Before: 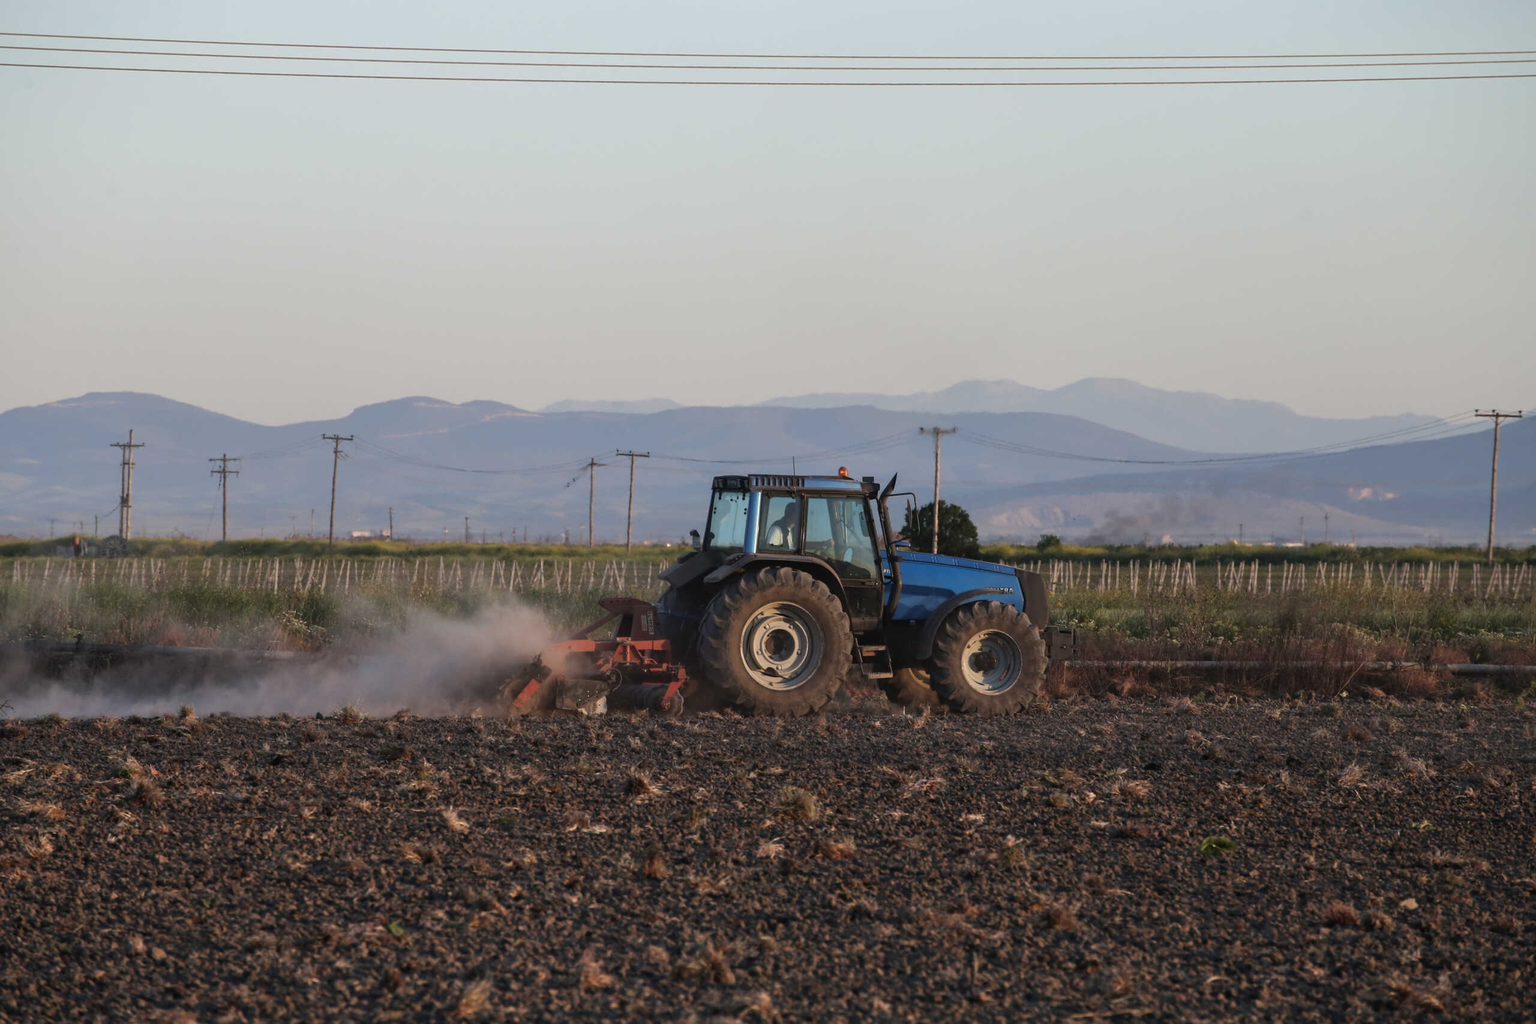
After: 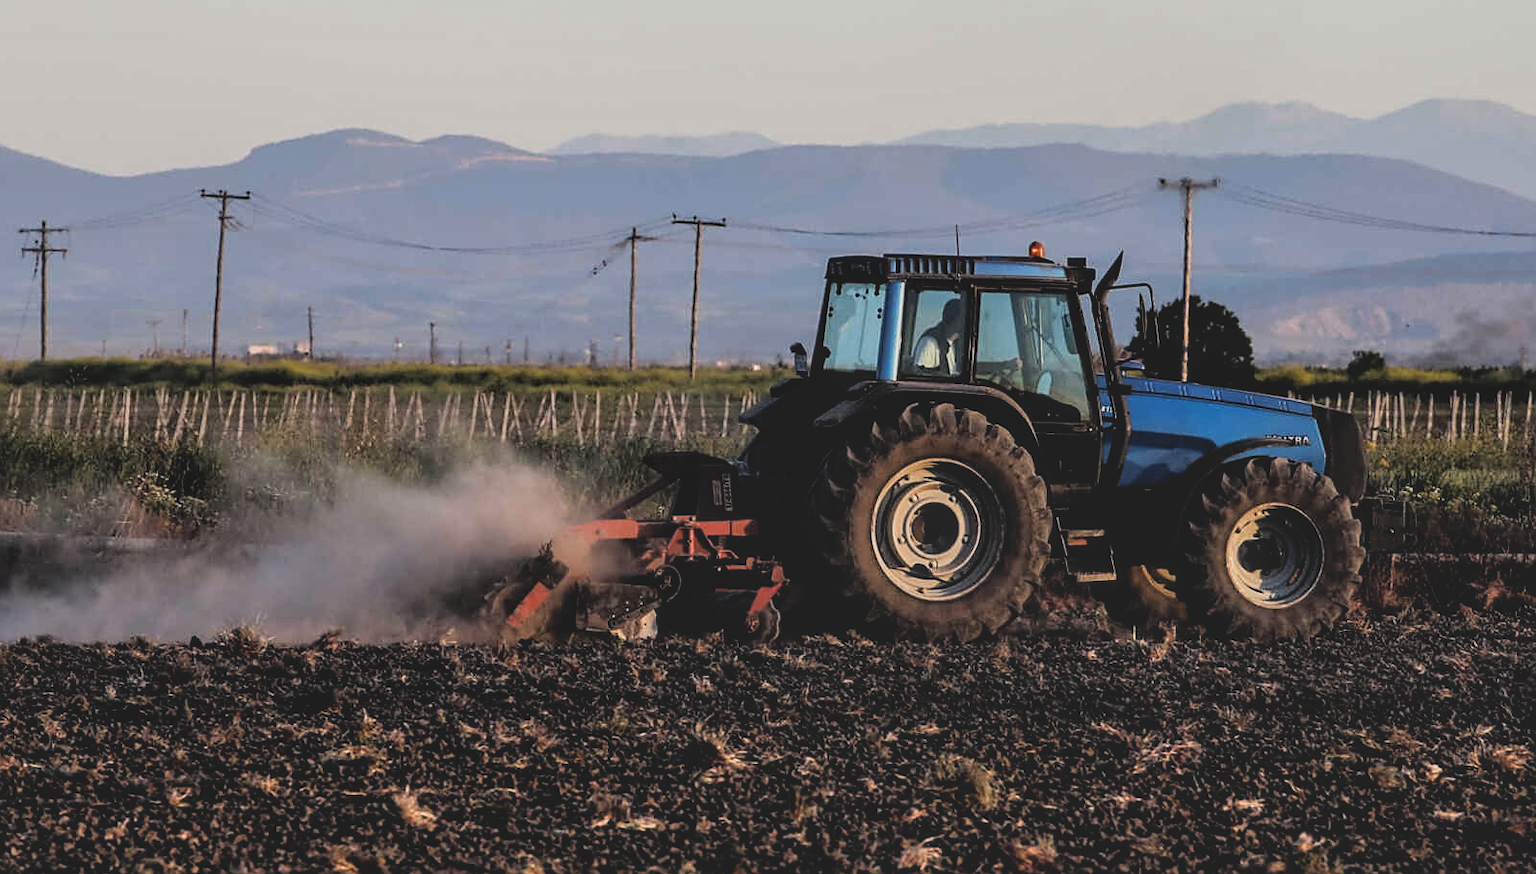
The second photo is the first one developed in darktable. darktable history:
crop: left 12.888%, top 30.897%, right 24.782%, bottom 15.868%
filmic rgb: black relative exposure -3.61 EV, white relative exposure 2.15 EV, hardness 3.63
sharpen: on, module defaults
local contrast: detail 130%
contrast brightness saturation: contrast -0.274
color balance rgb: power › chroma 0.225%, power › hue 62.37°, global offset › chroma 0.06%, global offset › hue 253.9°, linear chroma grading › shadows -30.47%, linear chroma grading › global chroma 34.793%, perceptual saturation grading › global saturation 0.069%
